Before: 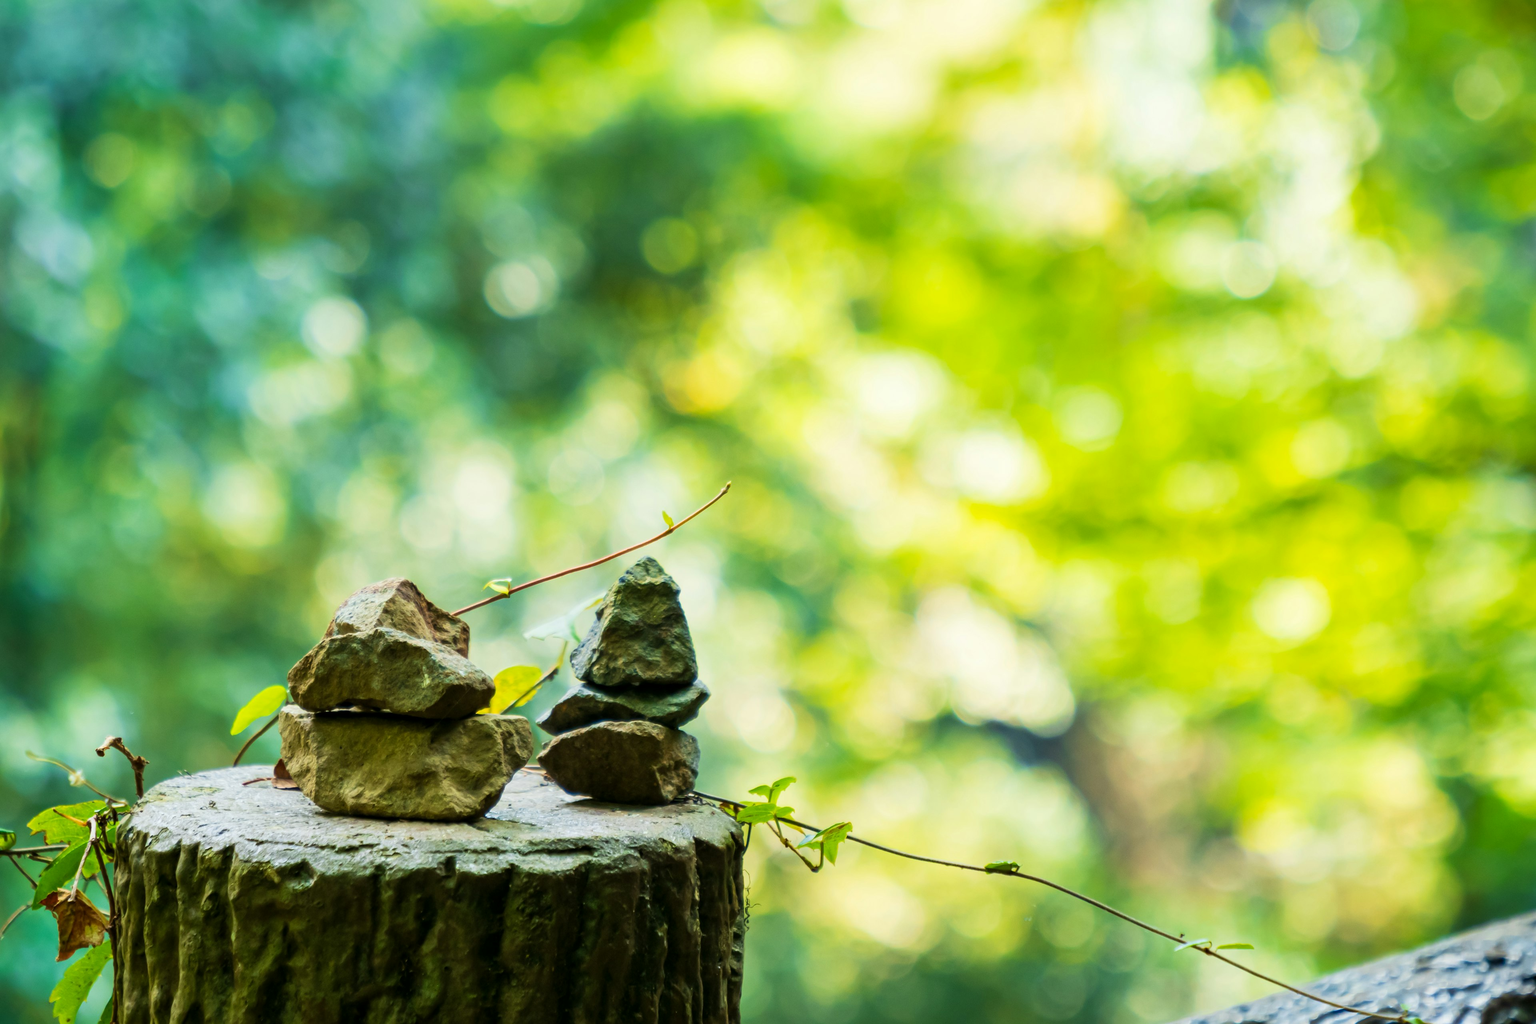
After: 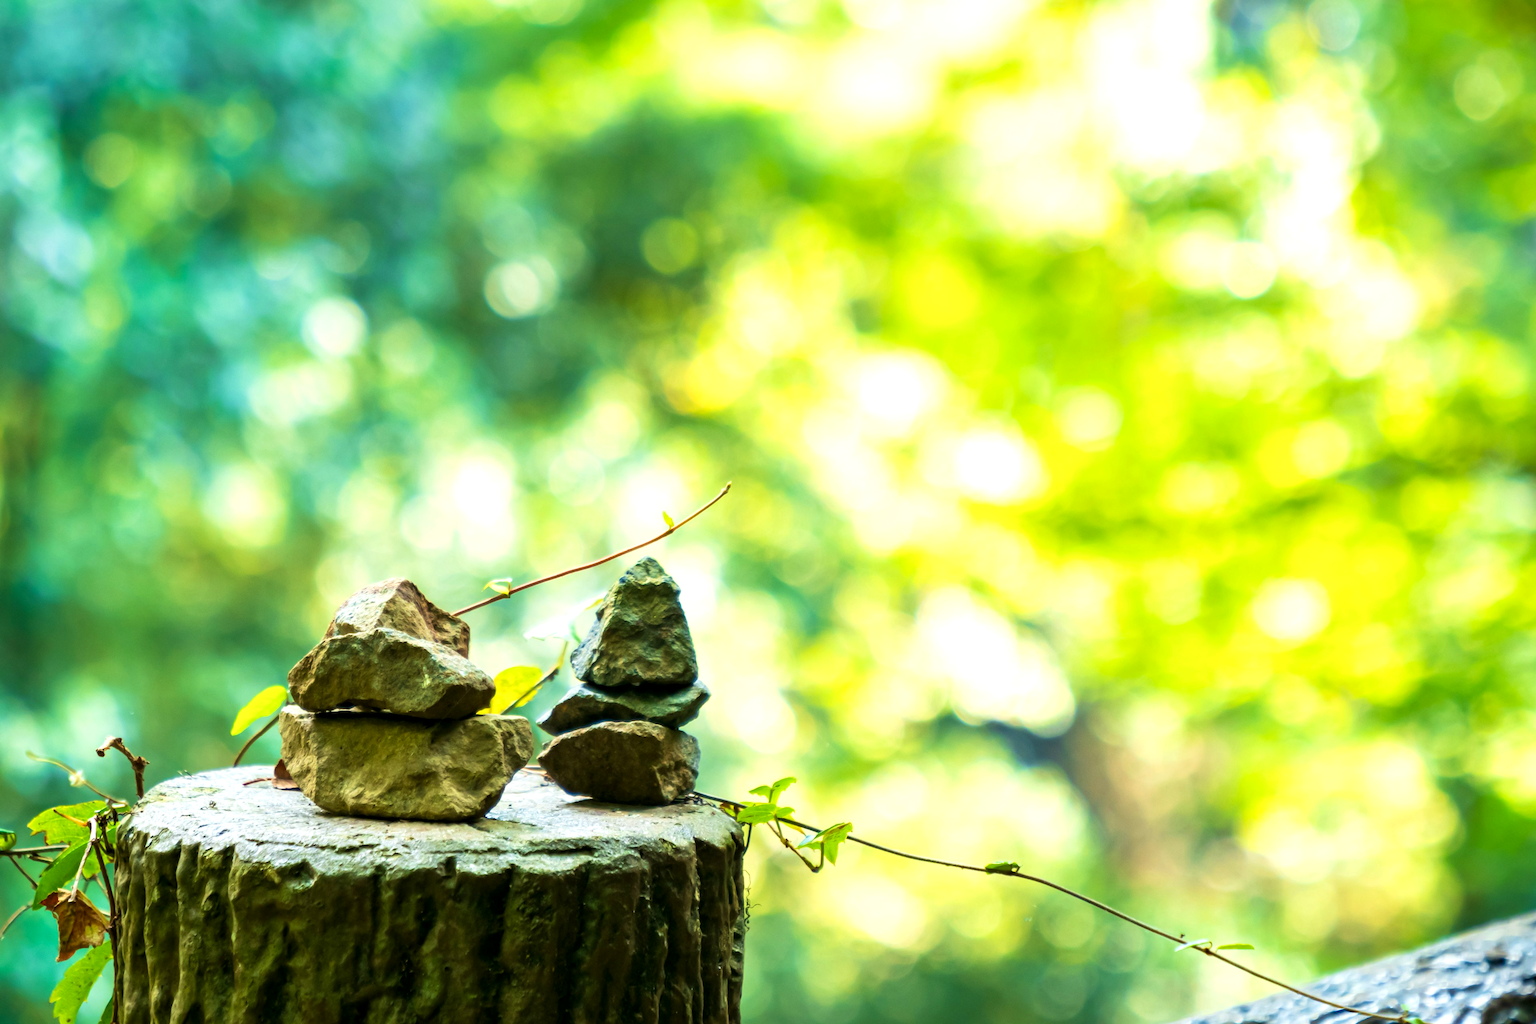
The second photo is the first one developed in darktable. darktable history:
velvia: strength 15%
exposure: black level correction 0.001, exposure 0.5 EV, compensate exposure bias true, compensate highlight preservation false
